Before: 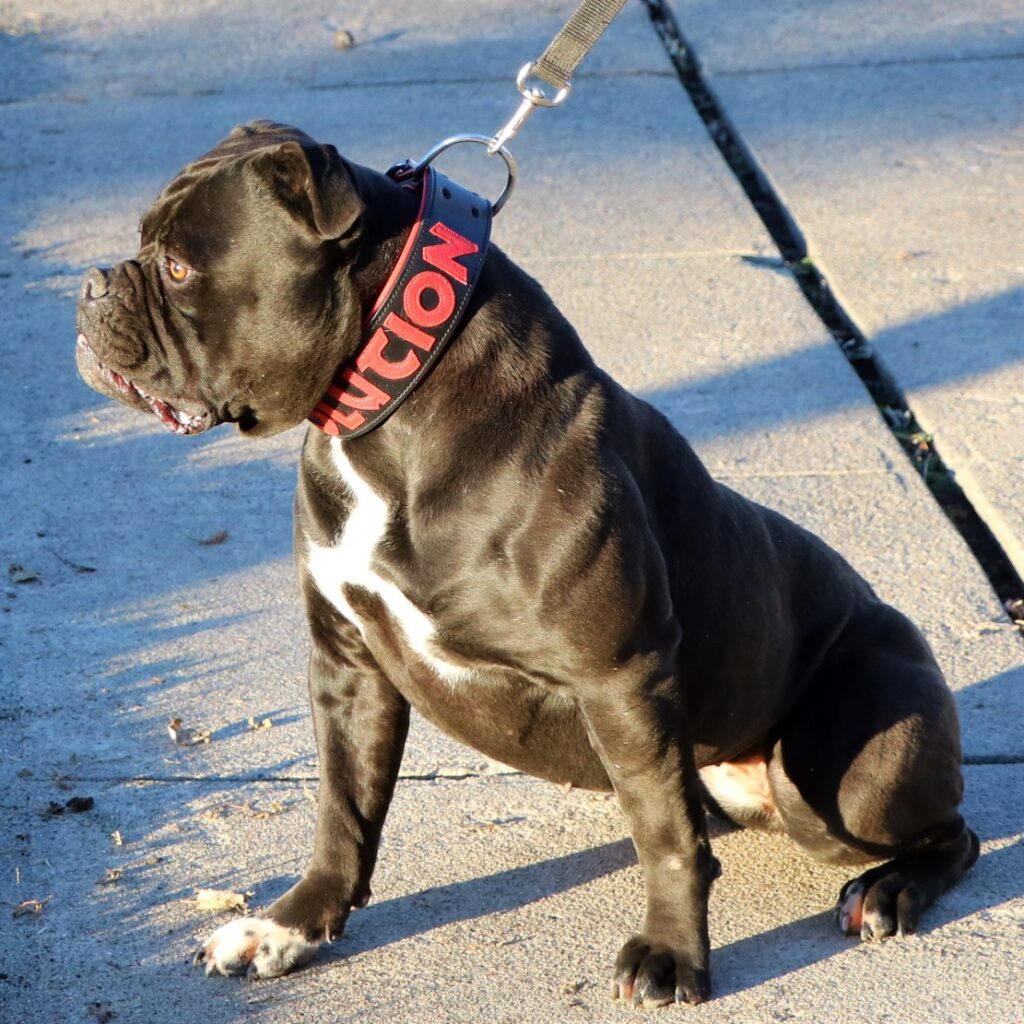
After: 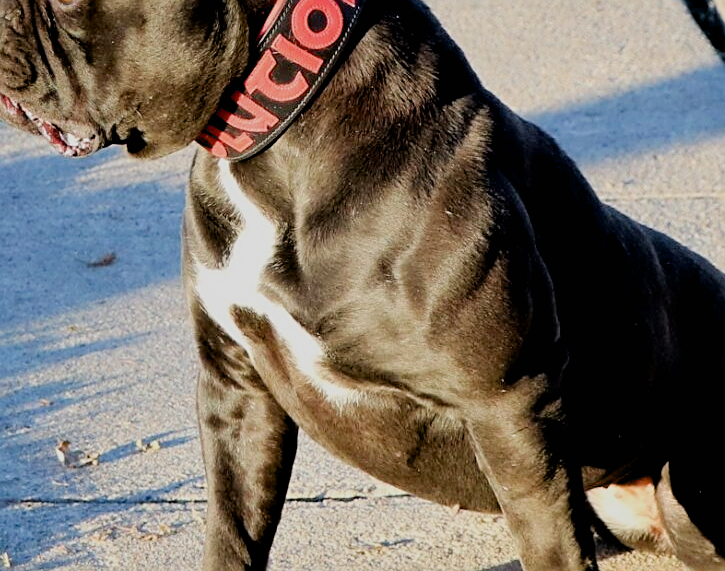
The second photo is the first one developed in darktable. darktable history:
sharpen: on, module defaults
crop: left 10.946%, top 27.217%, right 18.231%, bottom 16.956%
filmic rgb: black relative exposure -7.65 EV, white relative exposure 4.56 EV, hardness 3.61
shadows and highlights: shadows 12.21, white point adjustment 1.13, soften with gaussian
exposure: black level correction 0.009, exposure 0.116 EV, compensate exposure bias true, compensate highlight preservation false
tone equalizer: on, module defaults
